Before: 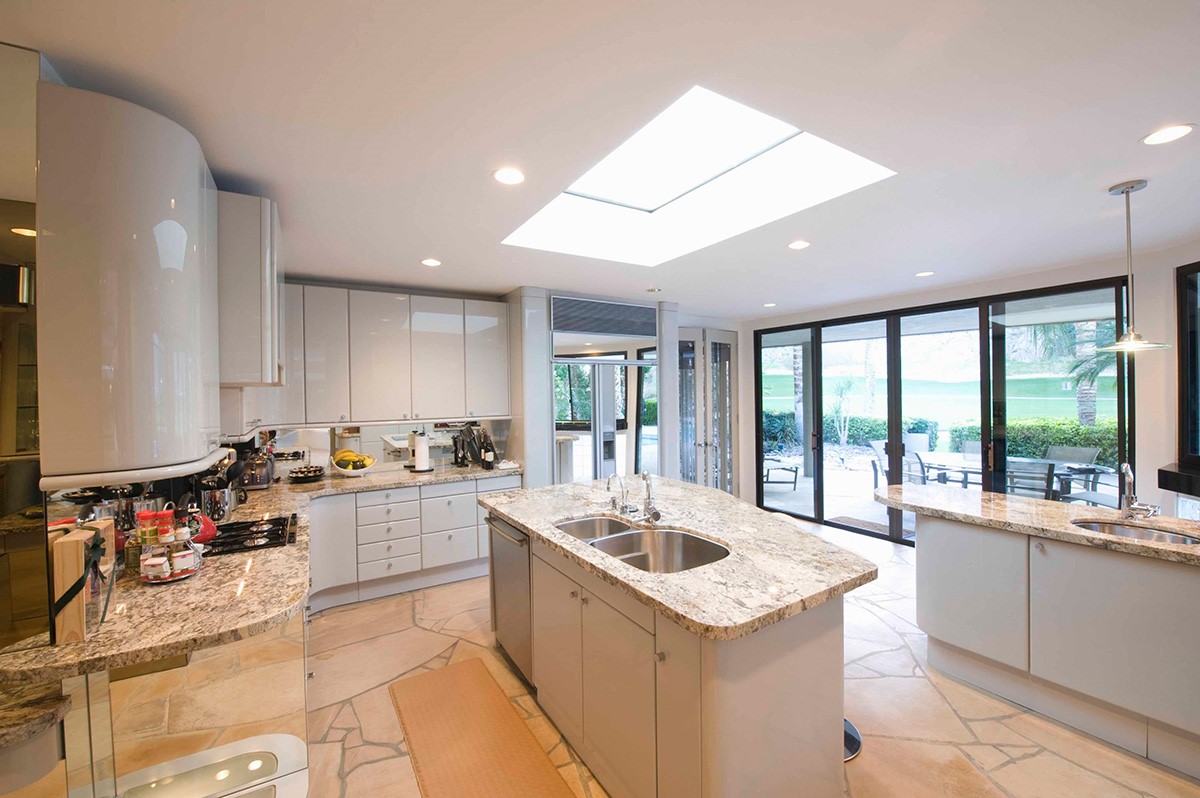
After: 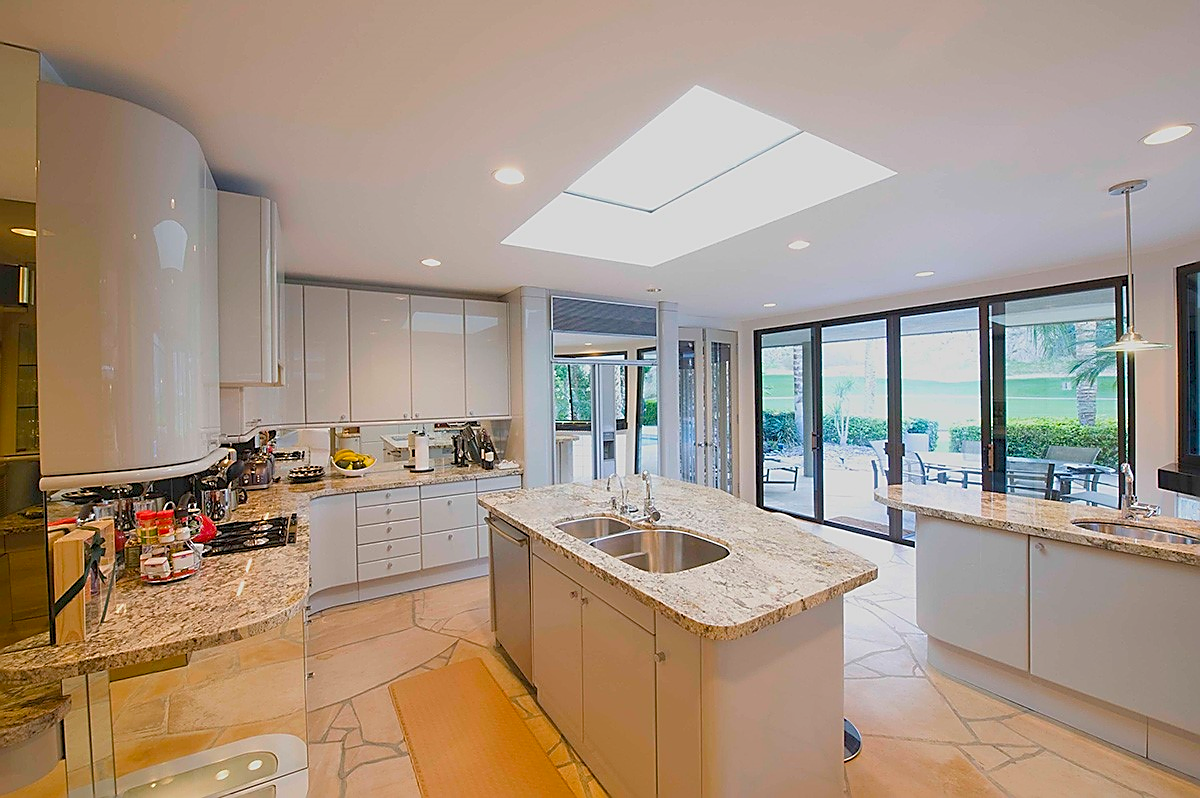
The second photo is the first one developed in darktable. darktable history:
color balance rgb: perceptual saturation grading › global saturation 29.696%, contrast -20.494%
sharpen: radius 1.401, amount 1.263, threshold 0.657
